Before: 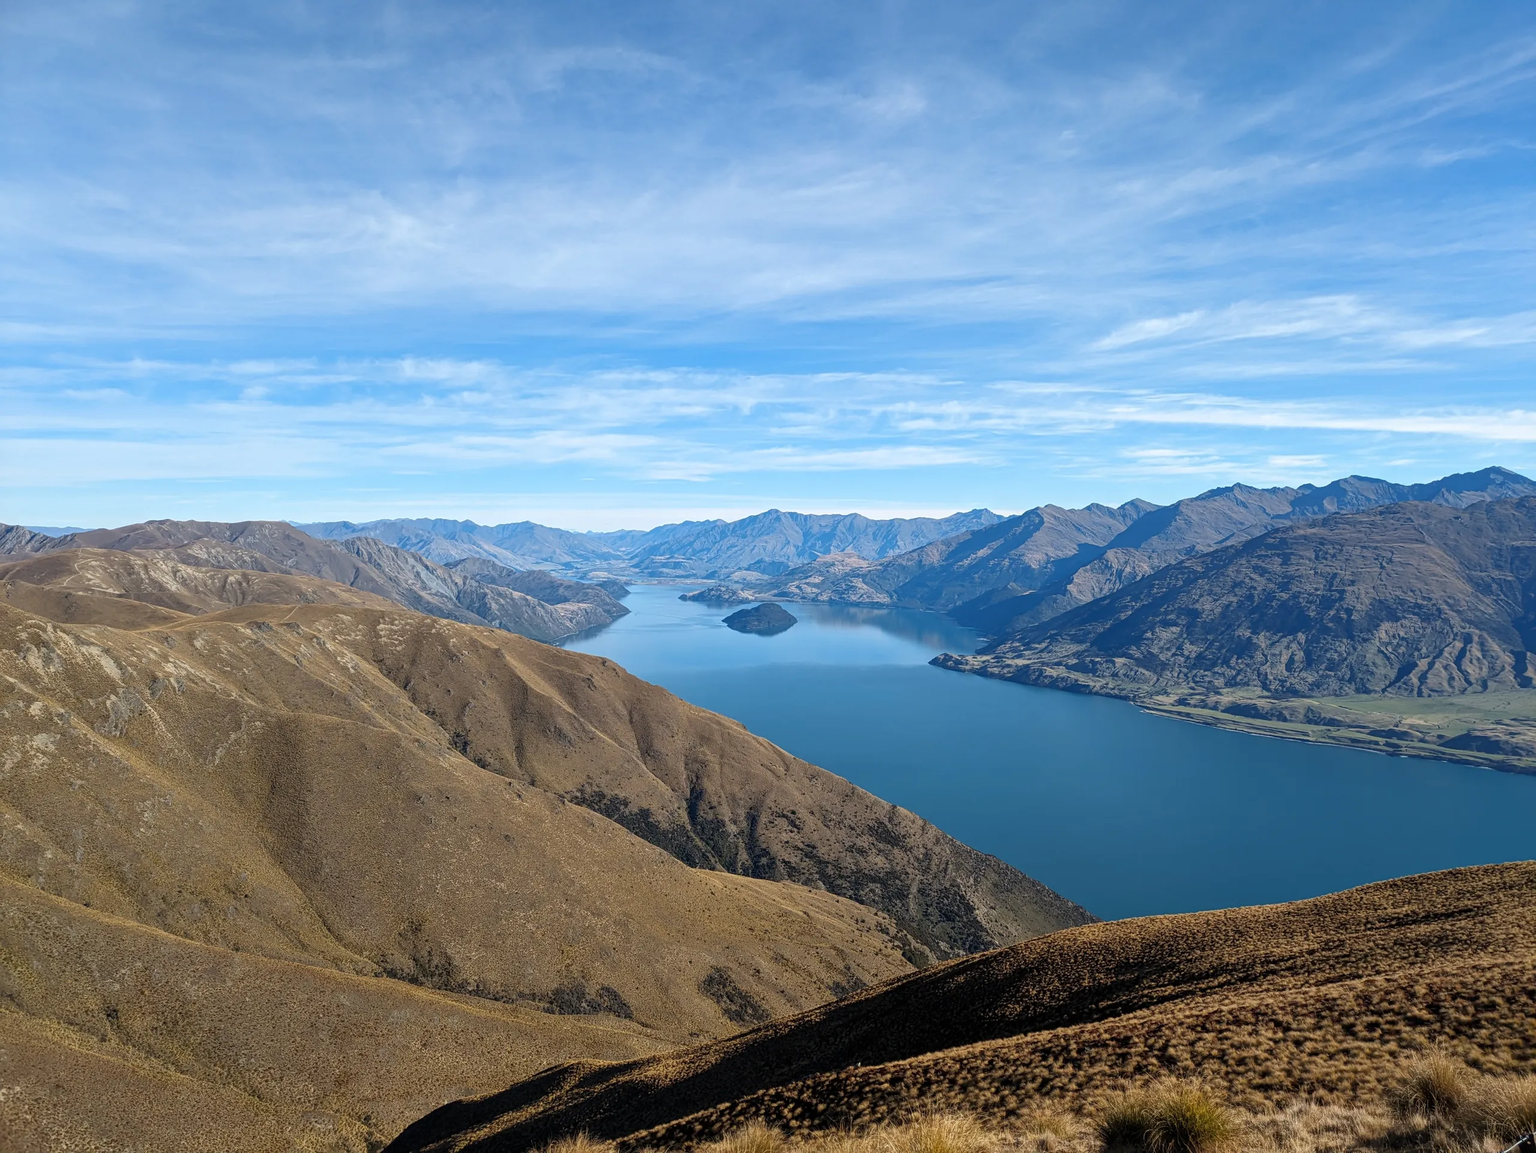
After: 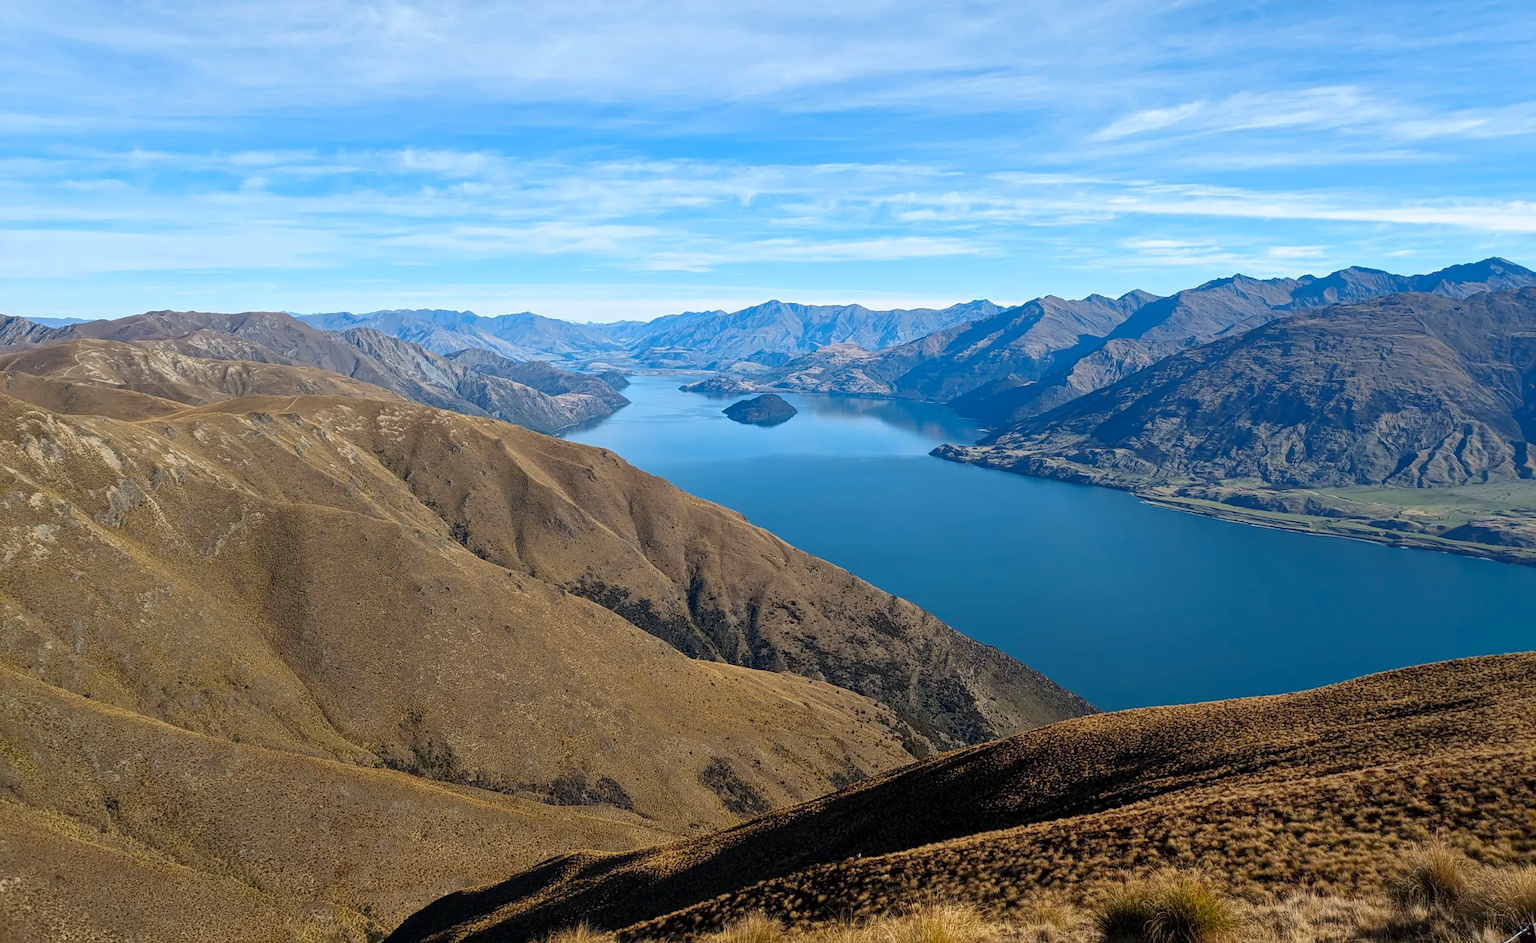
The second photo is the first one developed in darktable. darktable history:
contrast brightness saturation: contrast 0.042, saturation 0.156
crop and rotate: top 18.16%
